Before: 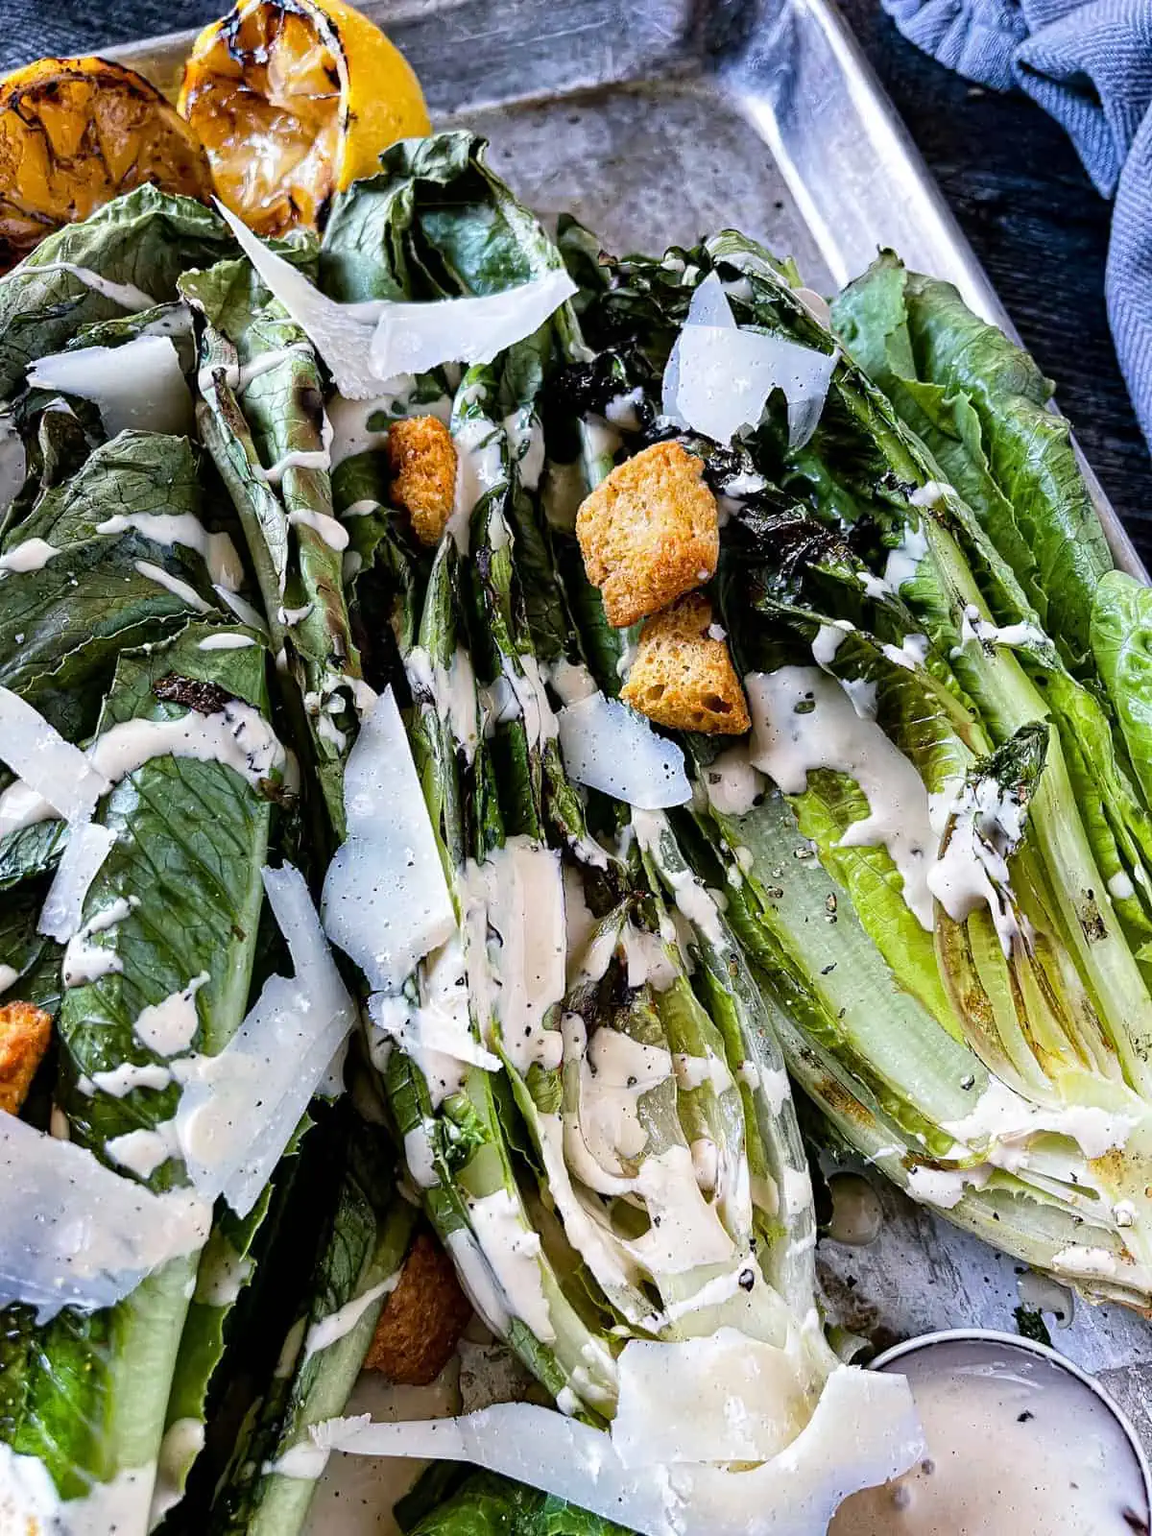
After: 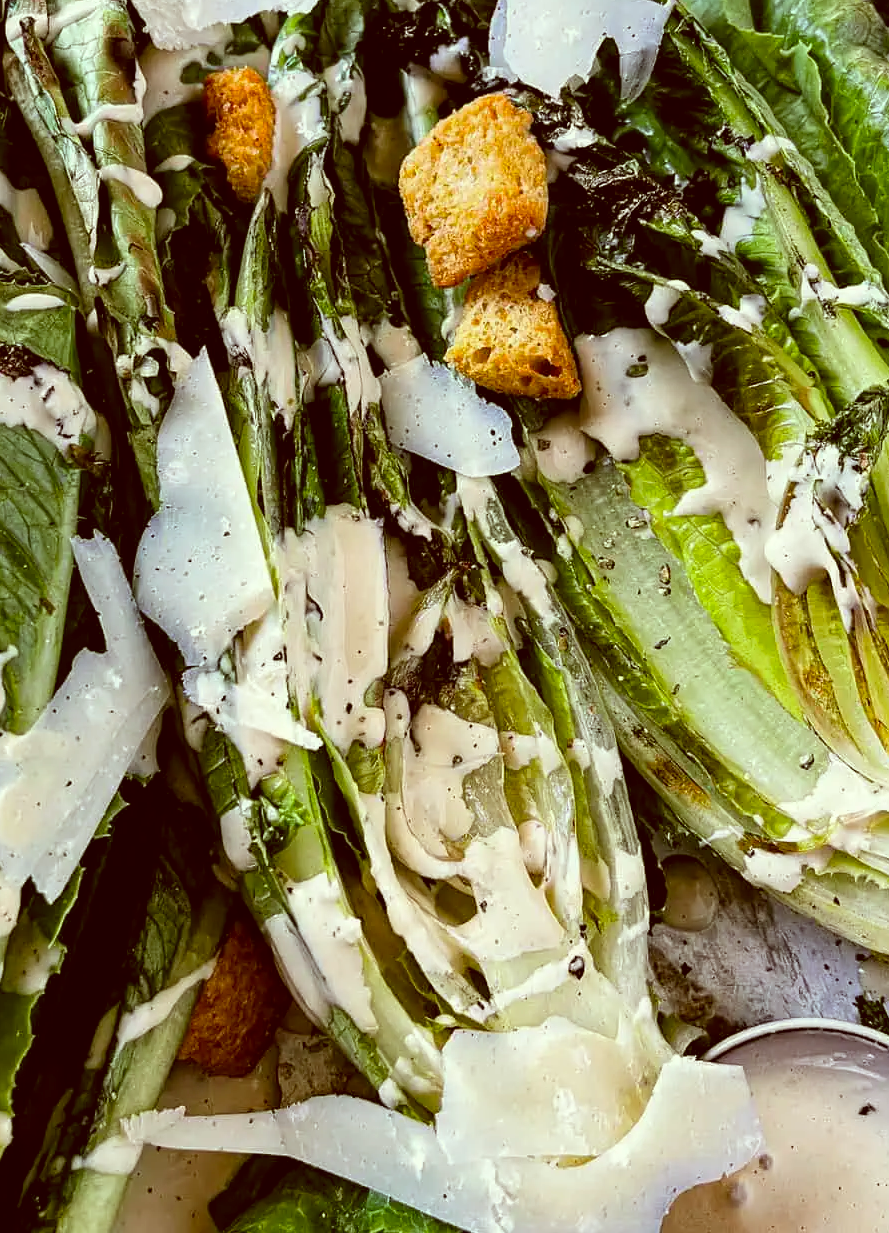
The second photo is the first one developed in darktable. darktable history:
color correction: highlights a* -6.11, highlights b* 9.54, shadows a* 10.72, shadows b* 23.75
crop: left 16.831%, top 22.921%, right 9.028%
